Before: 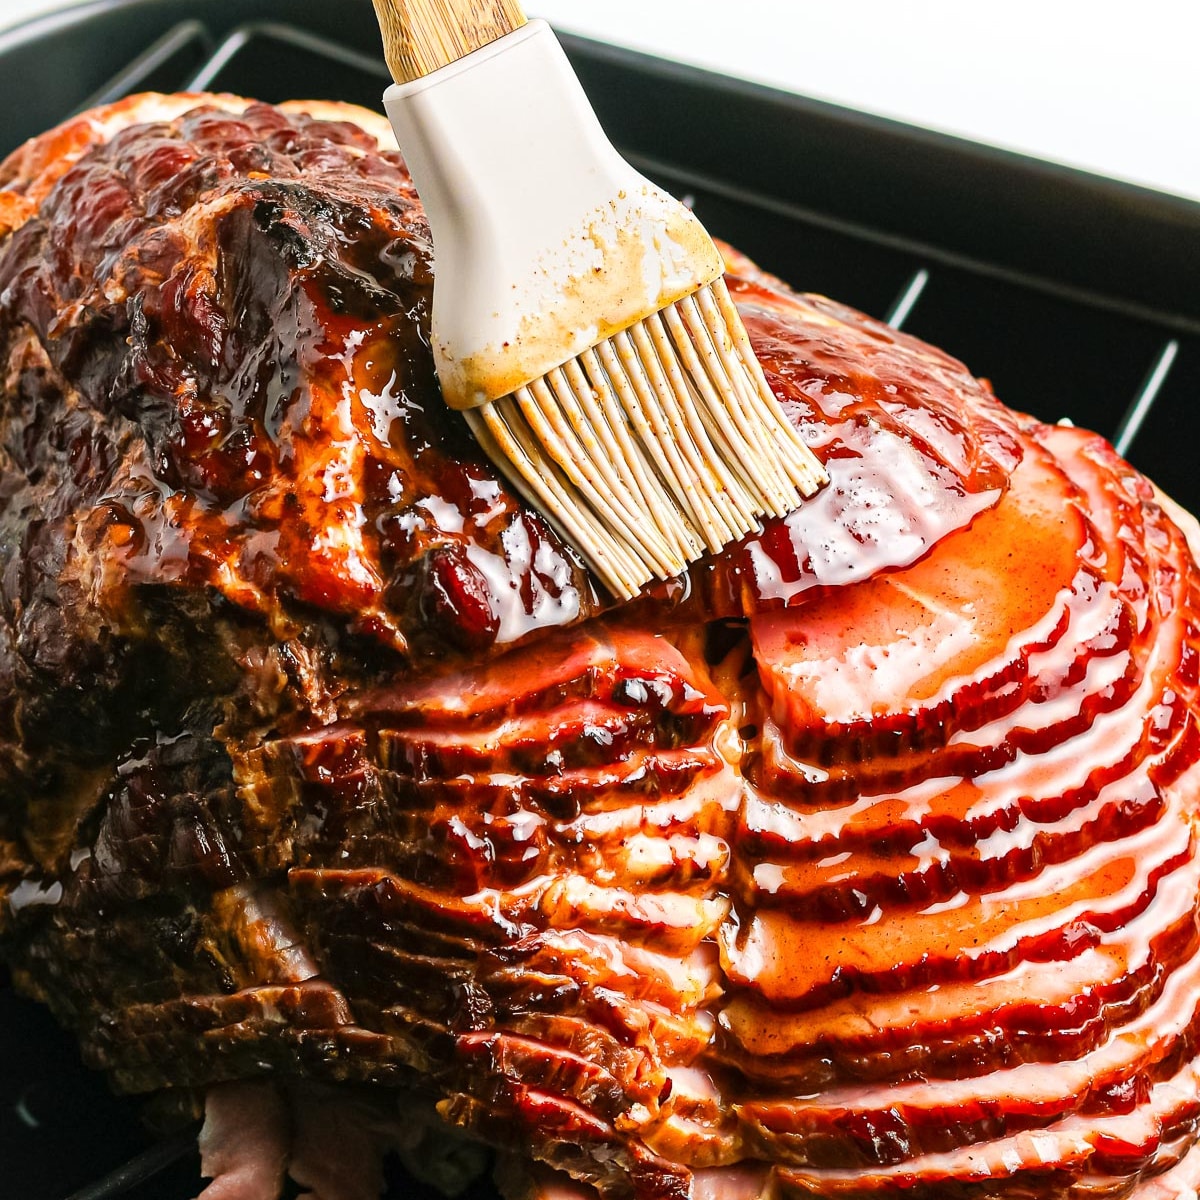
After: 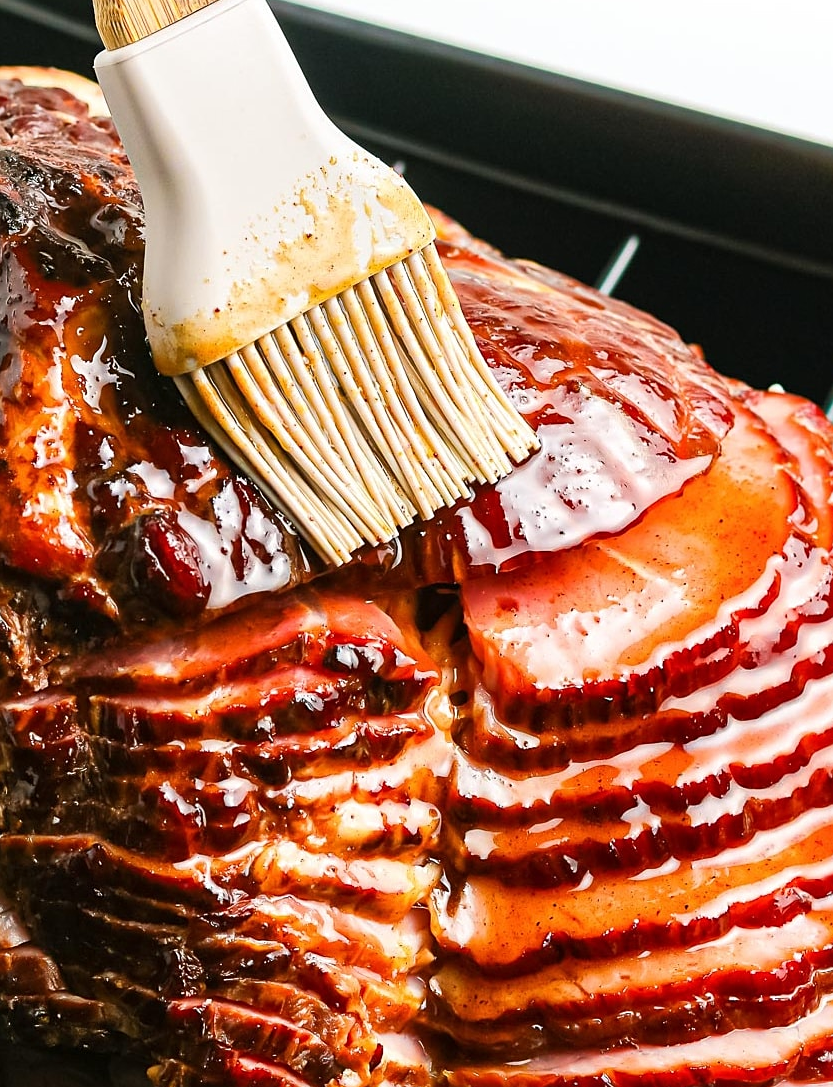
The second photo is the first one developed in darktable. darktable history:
crop and rotate: left 24.165%, top 2.849%, right 6.38%, bottom 6.567%
sharpen: amount 0.209
